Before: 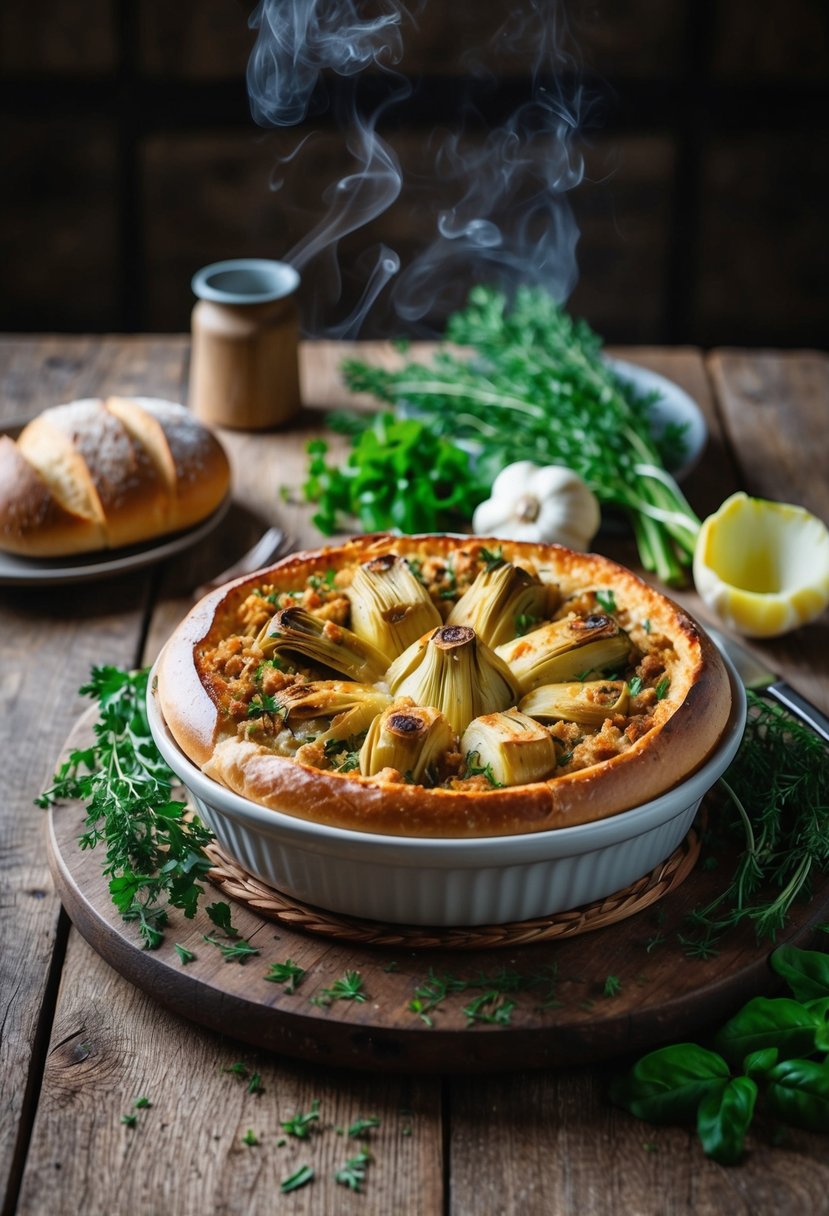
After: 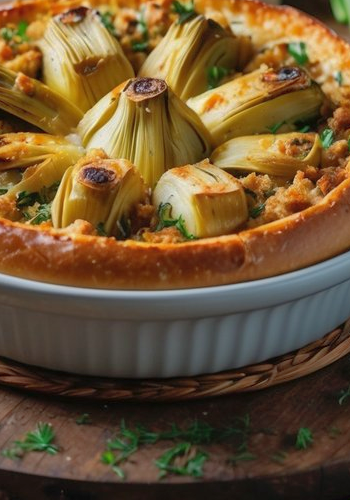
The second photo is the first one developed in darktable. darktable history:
shadows and highlights: on, module defaults
crop: left 37.217%, top 45.128%, right 20.519%, bottom 13.735%
